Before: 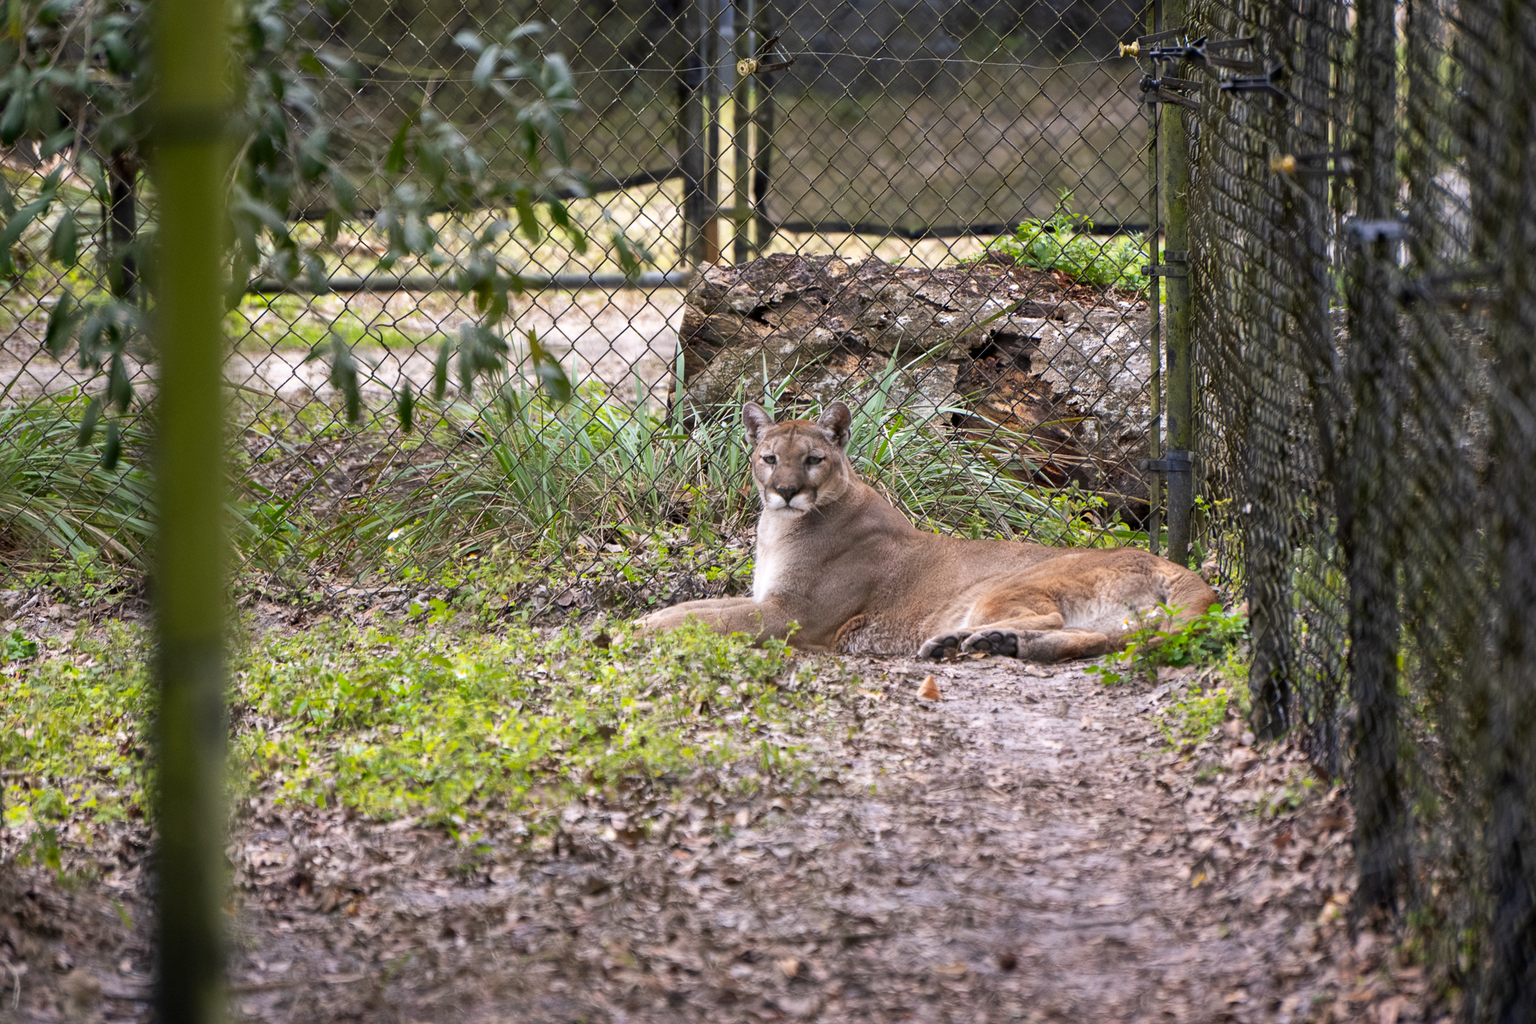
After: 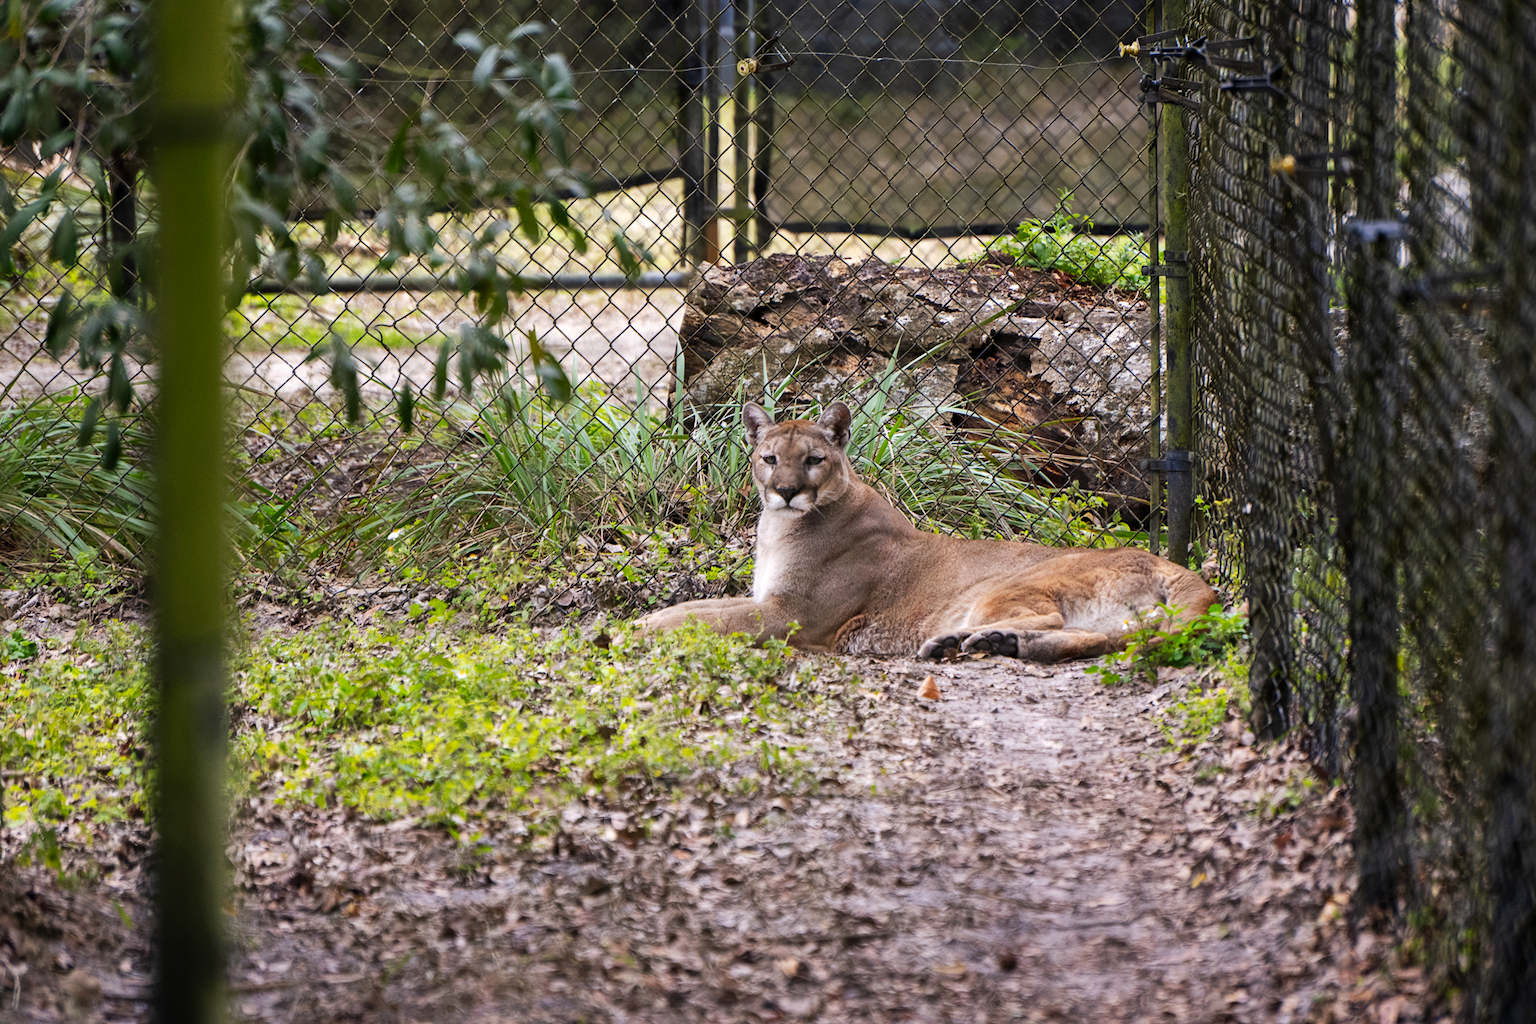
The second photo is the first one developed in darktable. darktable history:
tone curve: curves: ch0 [(0, 0) (0.003, 0.002) (0.011, 0.009) (0.025, 0.019) (0.044, 0.031) (0.069, 0.044) (0.1, 0.061) (0.136, 0.087) (0.177, 0.127) (0.224, 0.172) (0.277, 0.226) (0.335, 0.295) (0.399, 0.367) (0.468, 0.445) (0.543, 0.536) (0.623, 0.626) (0.709, 0.717) (0.801, 0.806) (0.898, 0.889) (1, 1)], preserve colors none
white balance: emerald 1
